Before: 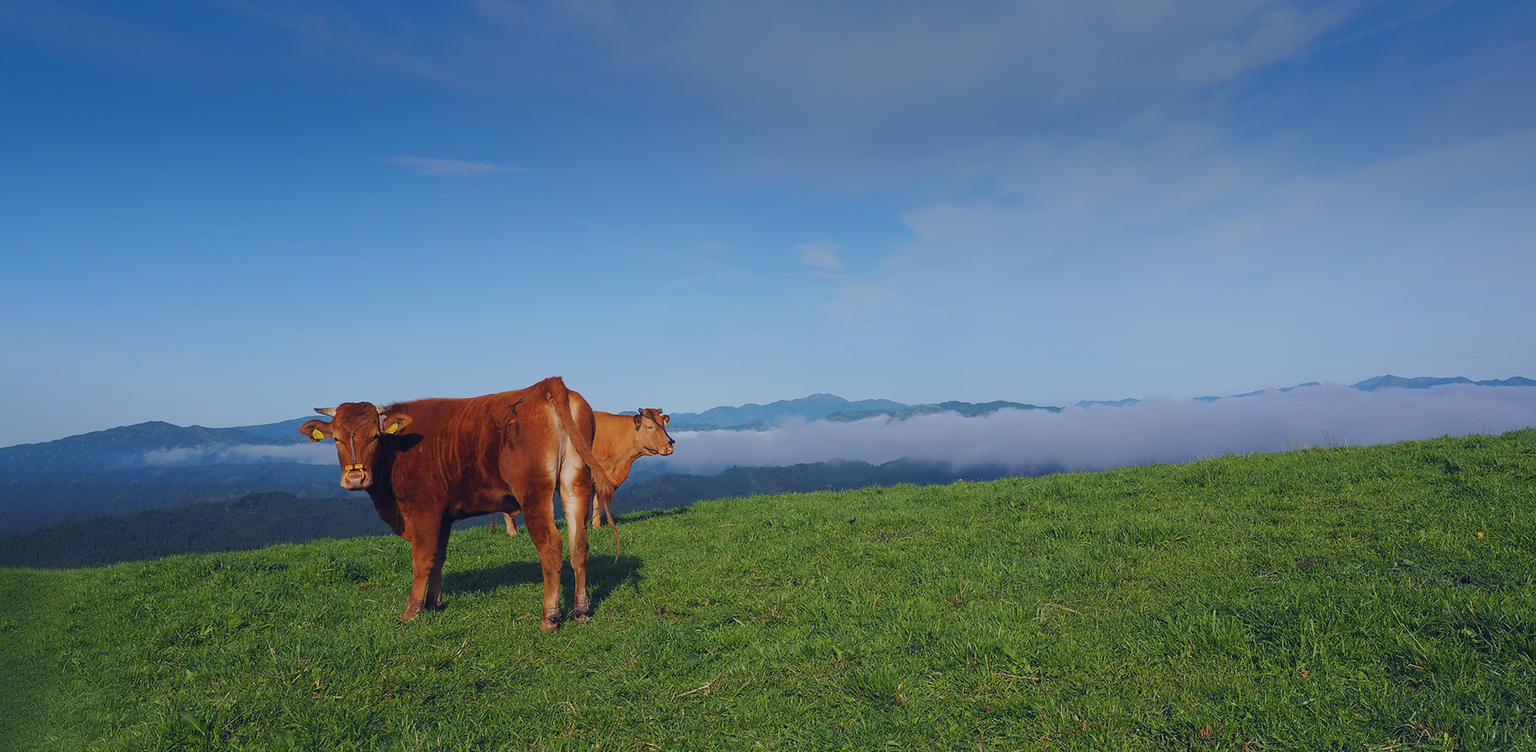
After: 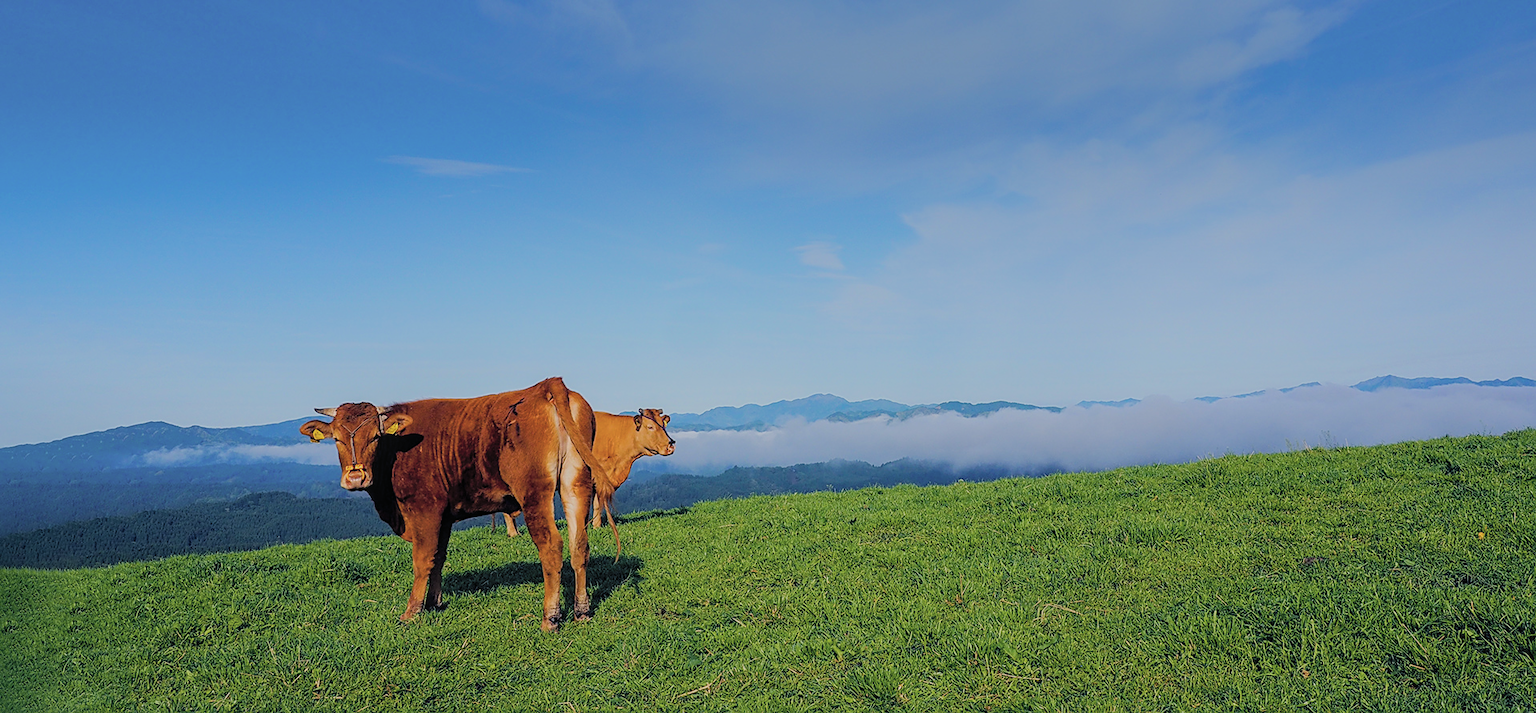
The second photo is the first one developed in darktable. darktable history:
crop and rotate: top 0%, bottom 5.097%
color balance rgb: shadows lift › chroma 2%, shadows lift › hue 219.6°, power › hue 313.2°, highlights gain › chroma 3%, highlights gain › hue 75.6°, global offset › luminance 0.5%, perceptual saturation grading › global saturation 15.33%, perceptual saturation grading › highlights -19.33%, perceptual saturation grading › shadows 20%, global vibrance 20%
contrast brightness saturation: brightness 0.28
sharpen: on, module defaults
local contrast: on, module defaults
filmic rgb: black relative exposure -7.65 EV, white relative exposure 4.56 EV, hardness 3.61
exposure: black level correction 0.011, exposure -0.478 EV, compensate highlight preservation false
